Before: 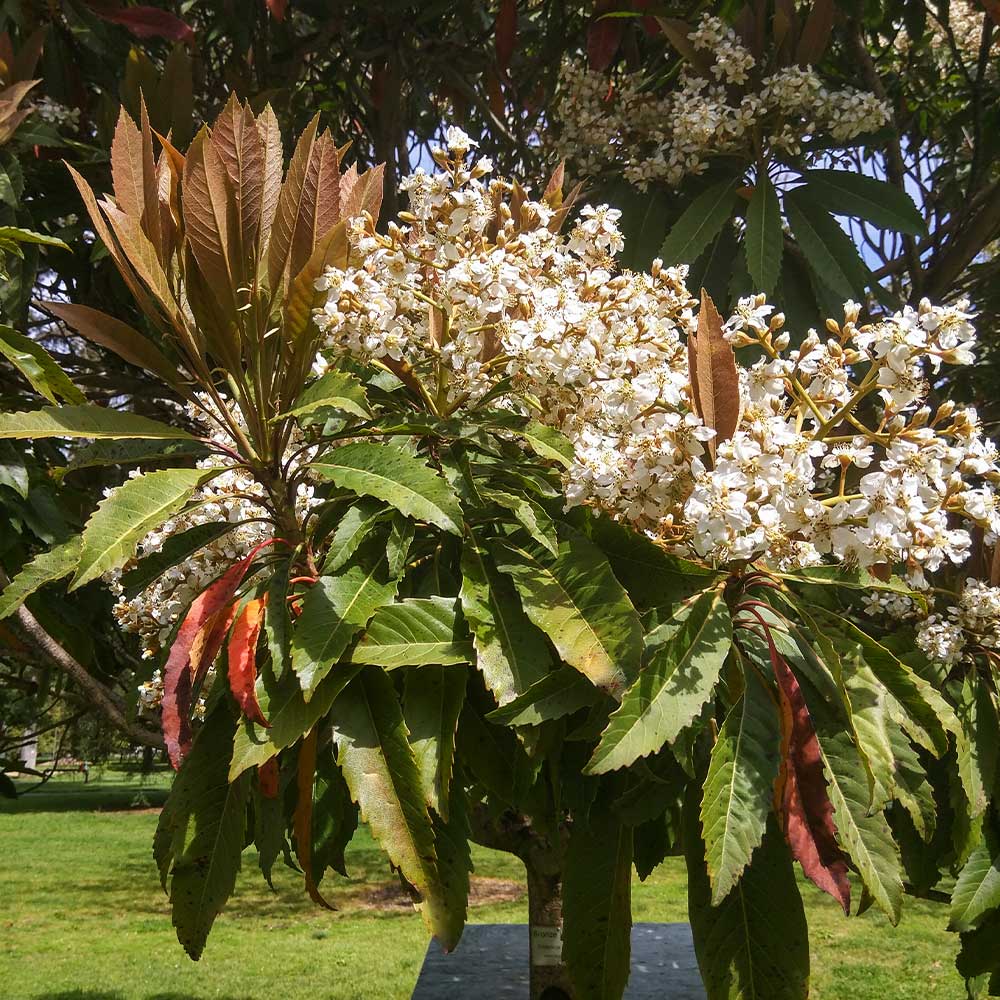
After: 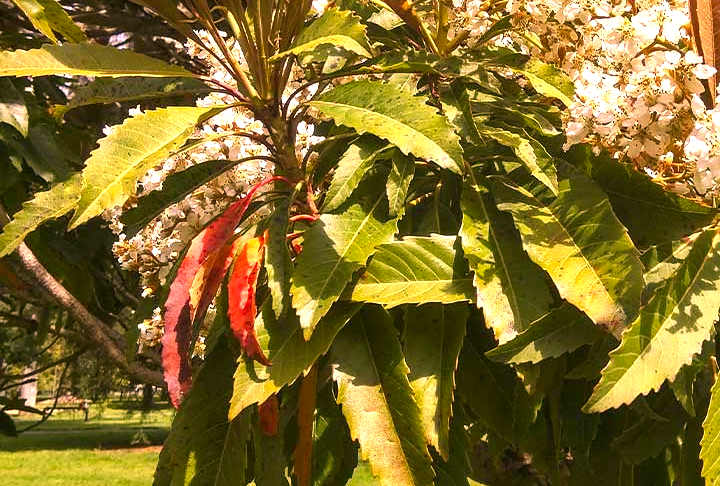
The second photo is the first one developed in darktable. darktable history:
crop: top 36.23%, right 27.999%, bottom 15.162%
shadows and highlights: shadows 5.33, soften with gaussian
exposure: exposure 0.944 EV, compensate highlight preservation false
color correction: highlights a* 21.01, highlights b* 19.53
